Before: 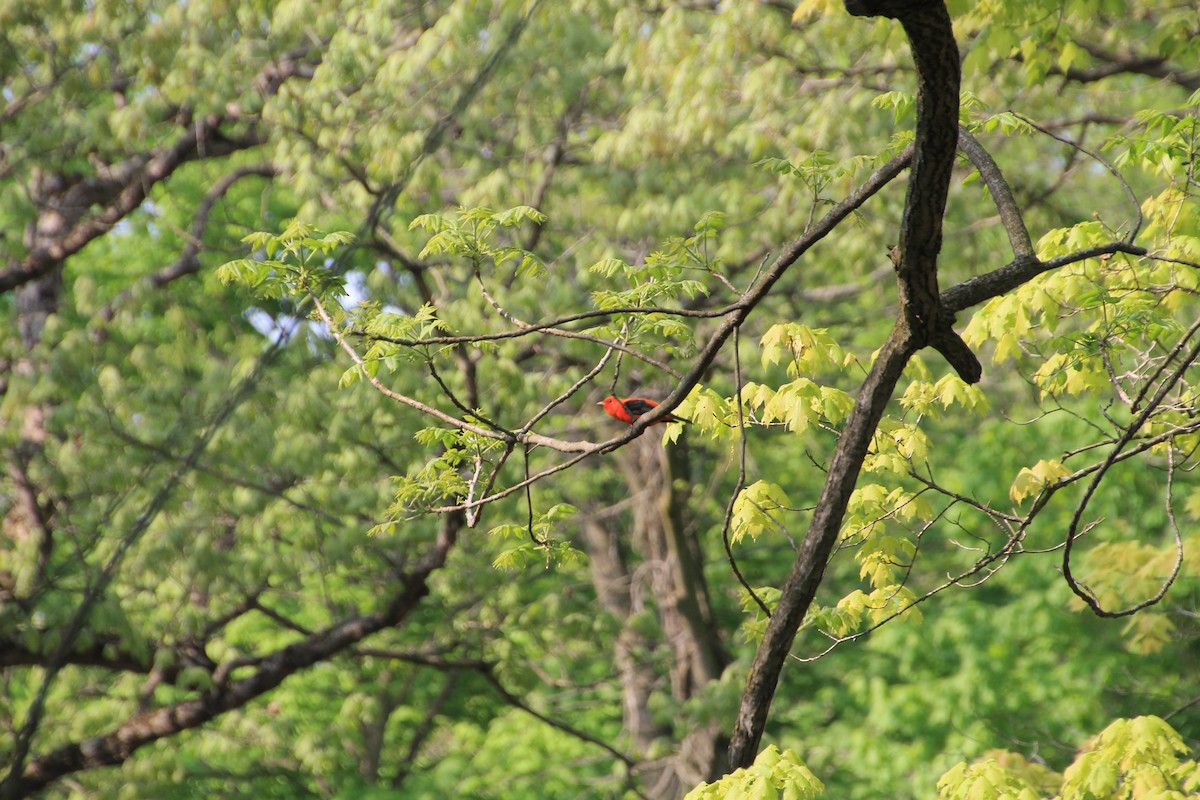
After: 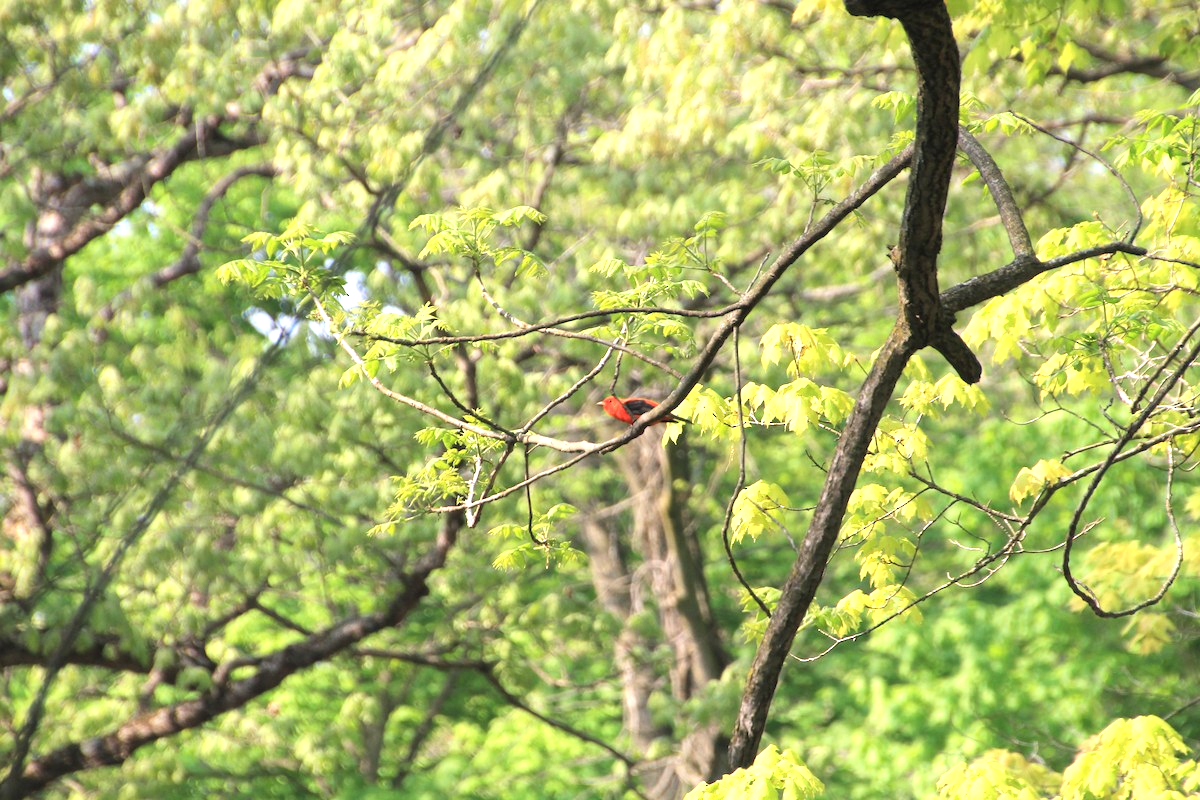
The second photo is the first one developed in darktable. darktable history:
exposure: black level correction -0.001, exposure 0.907 EV, compensate highlight preservation false
